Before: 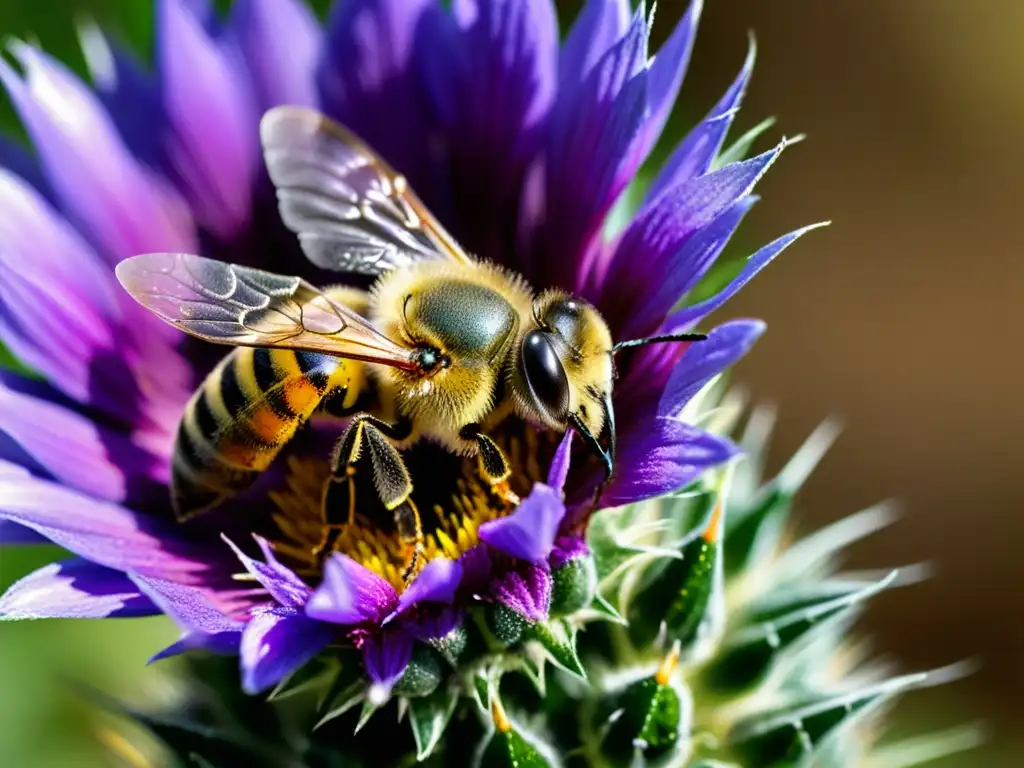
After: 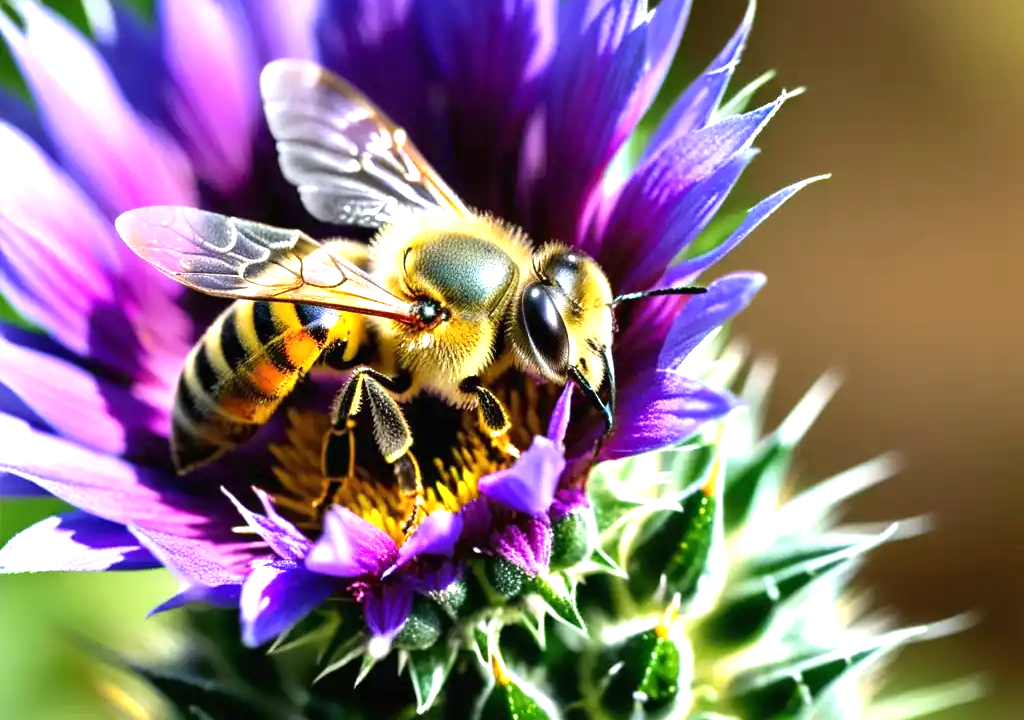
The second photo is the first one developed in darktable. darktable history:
exposure: black level correction 0, exposure 1 EV, compensate exposure bias true, compensate highlight preservation false
crop and rotate: top 6.181%
